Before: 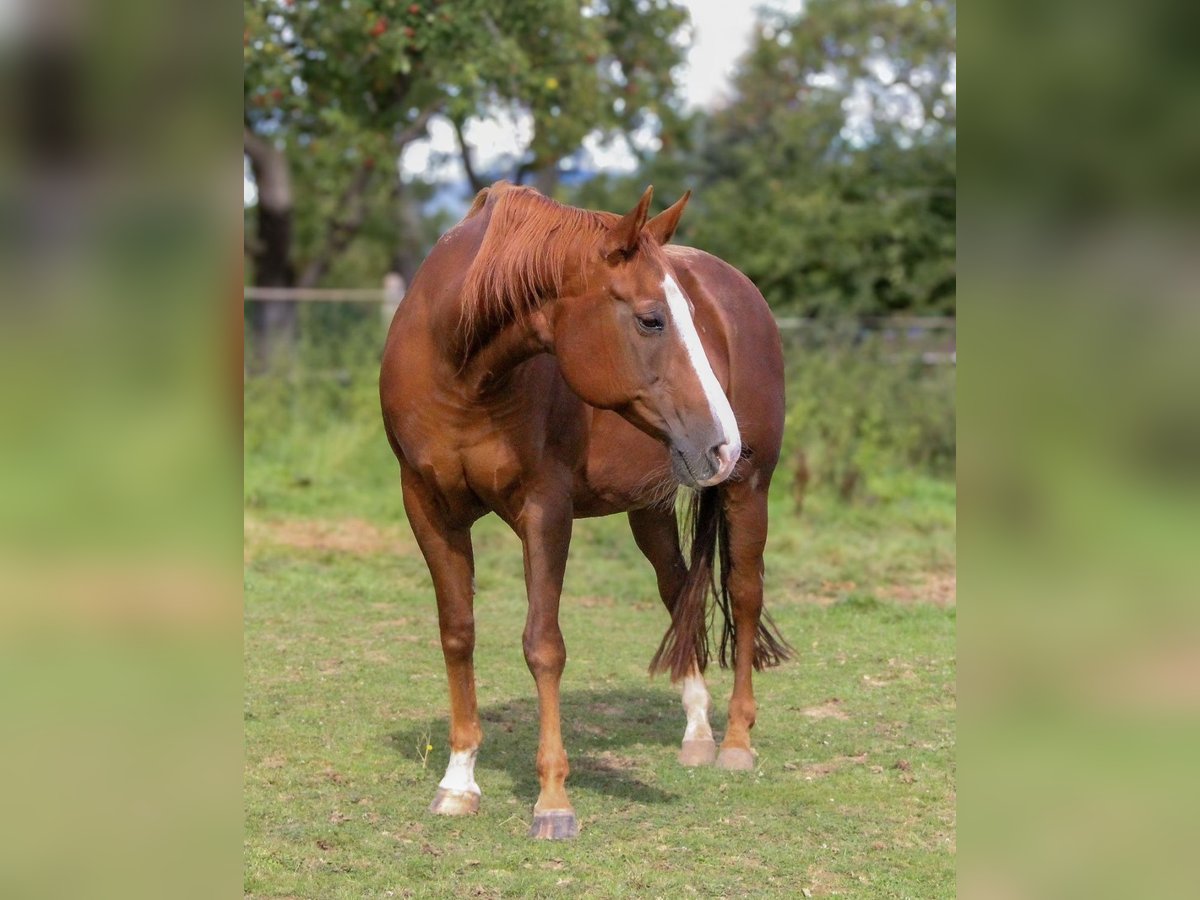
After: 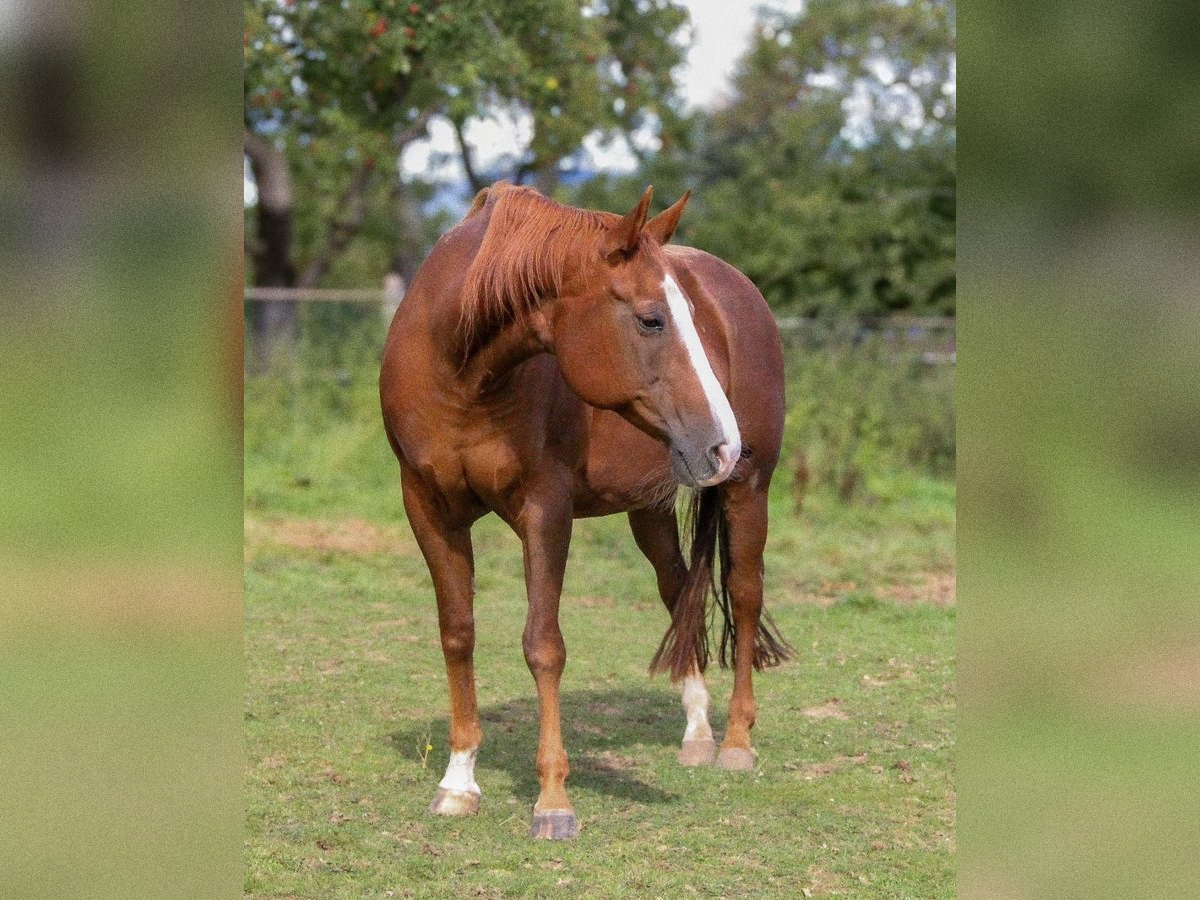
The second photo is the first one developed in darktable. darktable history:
grain: coarseness 8.68 ISO, strength 31.94%
shadows and highlights: shadows 20.91, highlights -35.45, soften with gaussian
